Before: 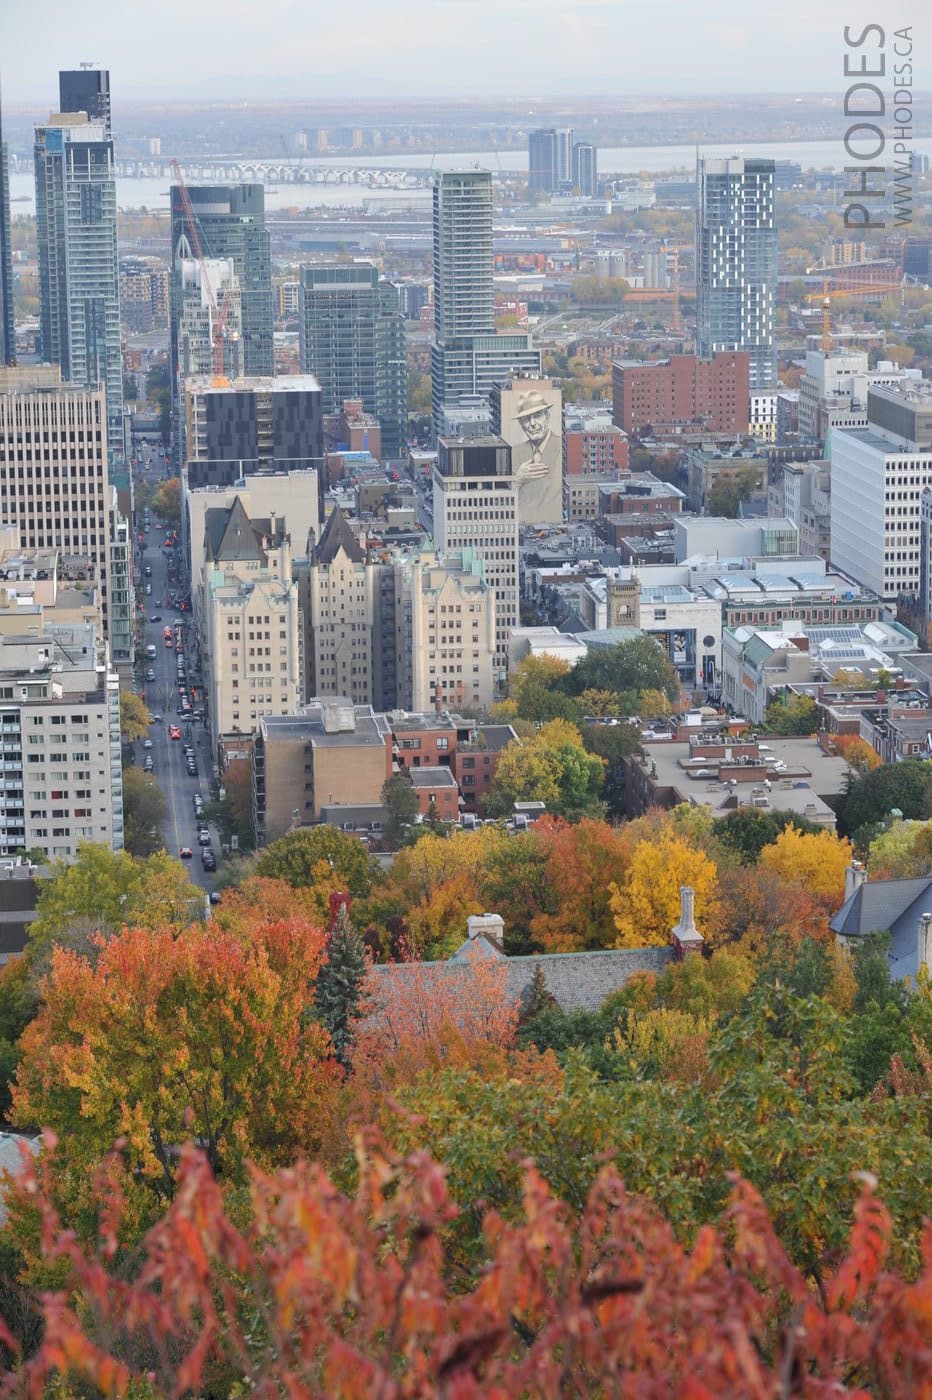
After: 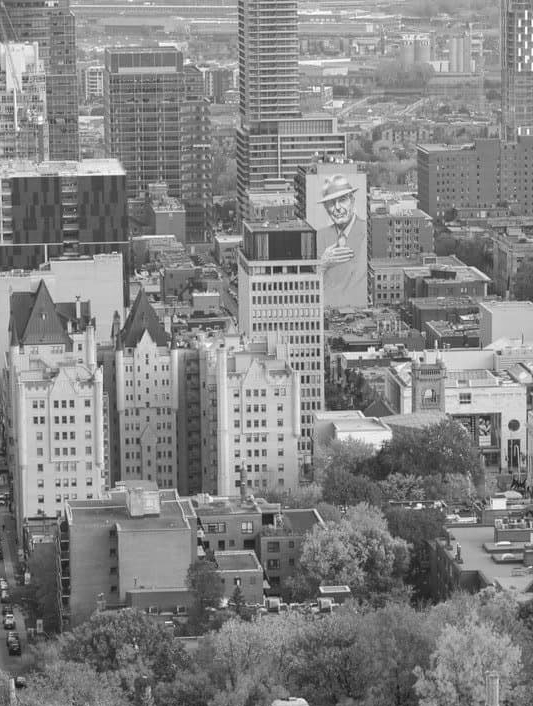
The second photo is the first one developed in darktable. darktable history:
monochrome: a 2.21, b -1.33, size 2.2
crop: left 20.932%, top 15.471%, right 21.848%, bottom 34.081%
local contrast: highlights 100%, shadows 100%, detail 120%, midtone range 0.2
